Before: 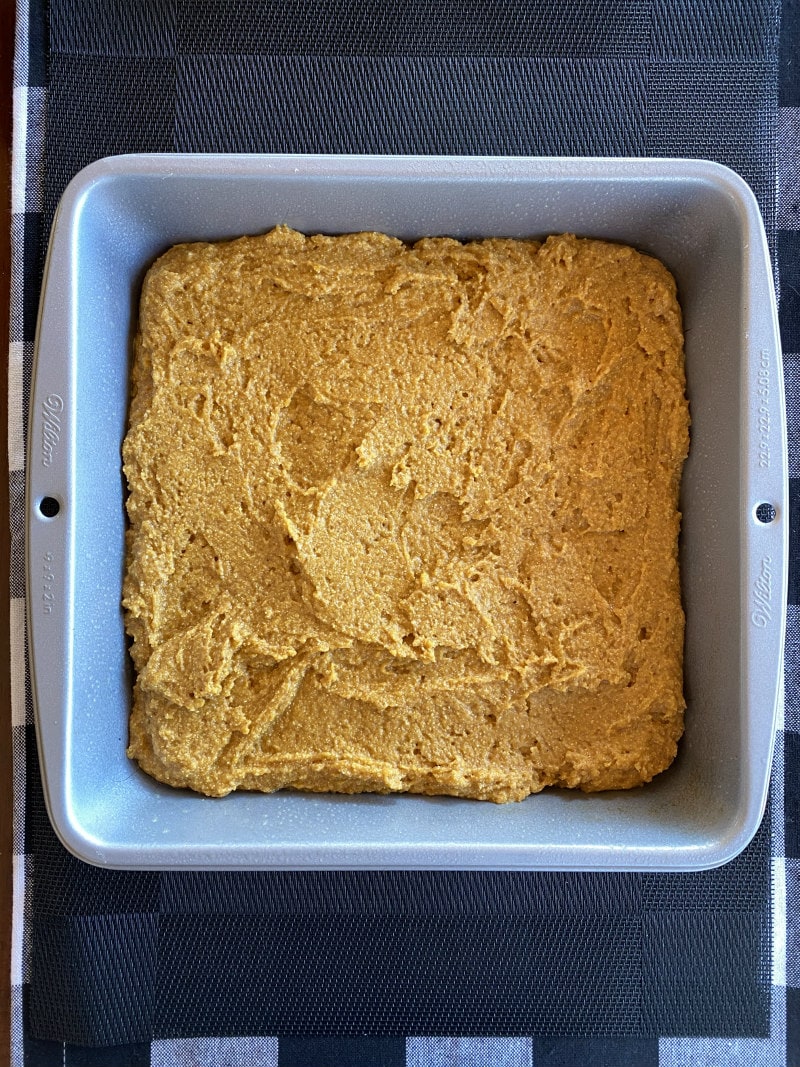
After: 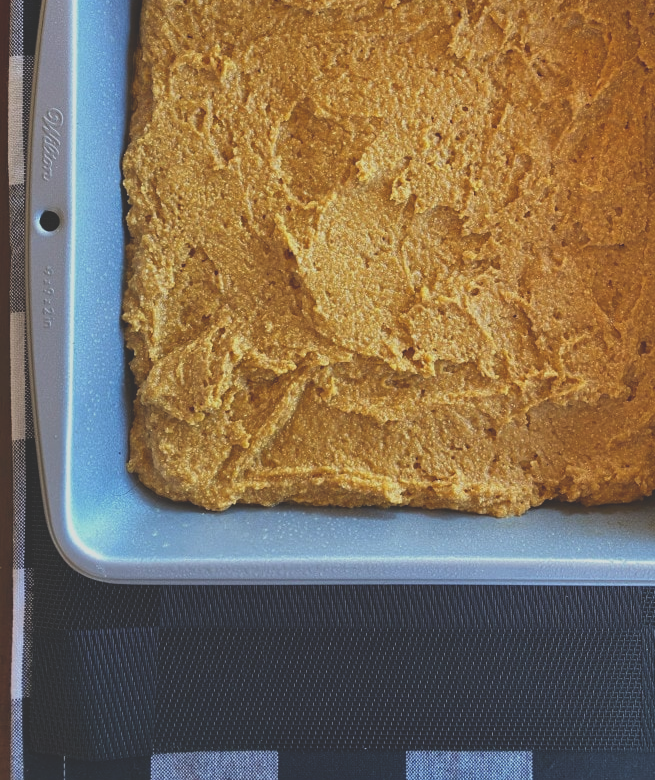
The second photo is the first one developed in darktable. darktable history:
crop: top 26.868%, right 18.015%
exposure: black level correction -0.038, exposure -0.496 EV, compensate highlight preservation false
